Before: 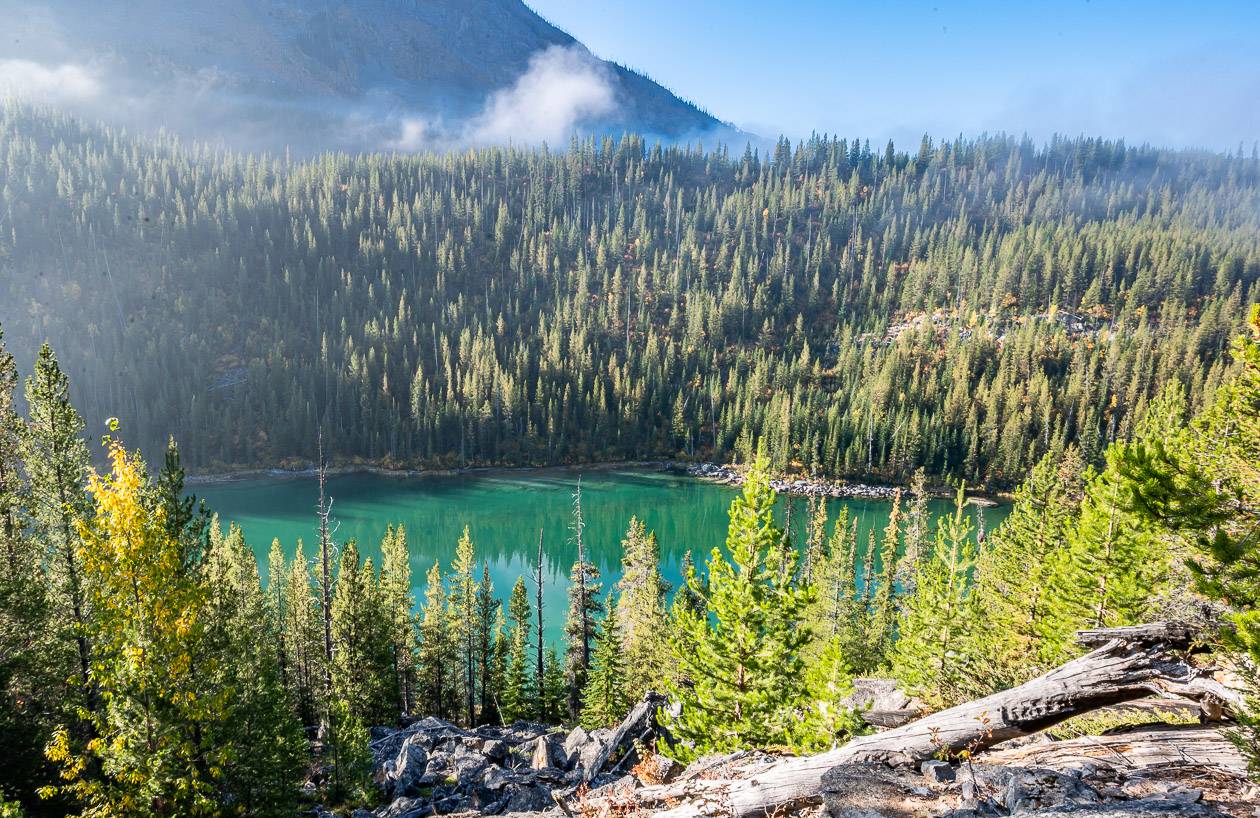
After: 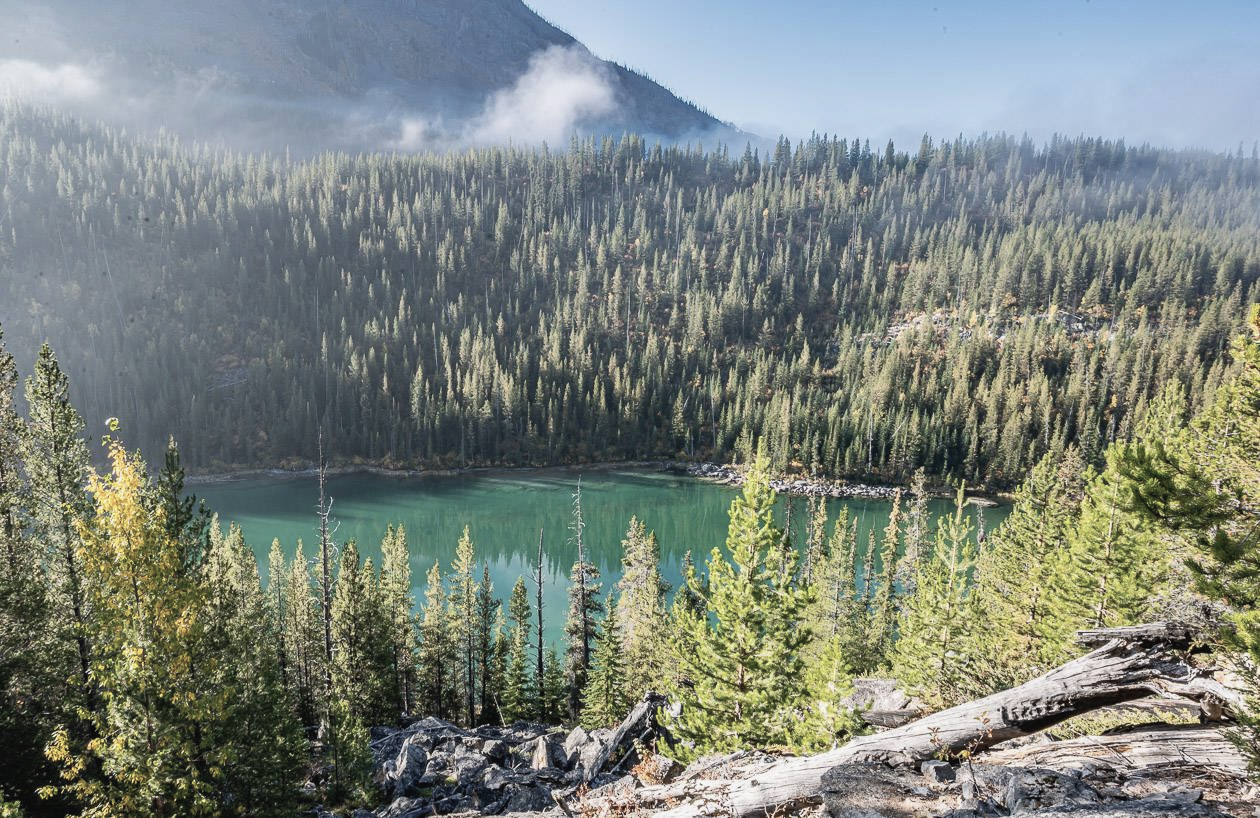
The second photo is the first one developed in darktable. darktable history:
contrast brightness saturation: contrast -0.05, saturation -0.41
color contrast: green-magenta contrast 0.96
